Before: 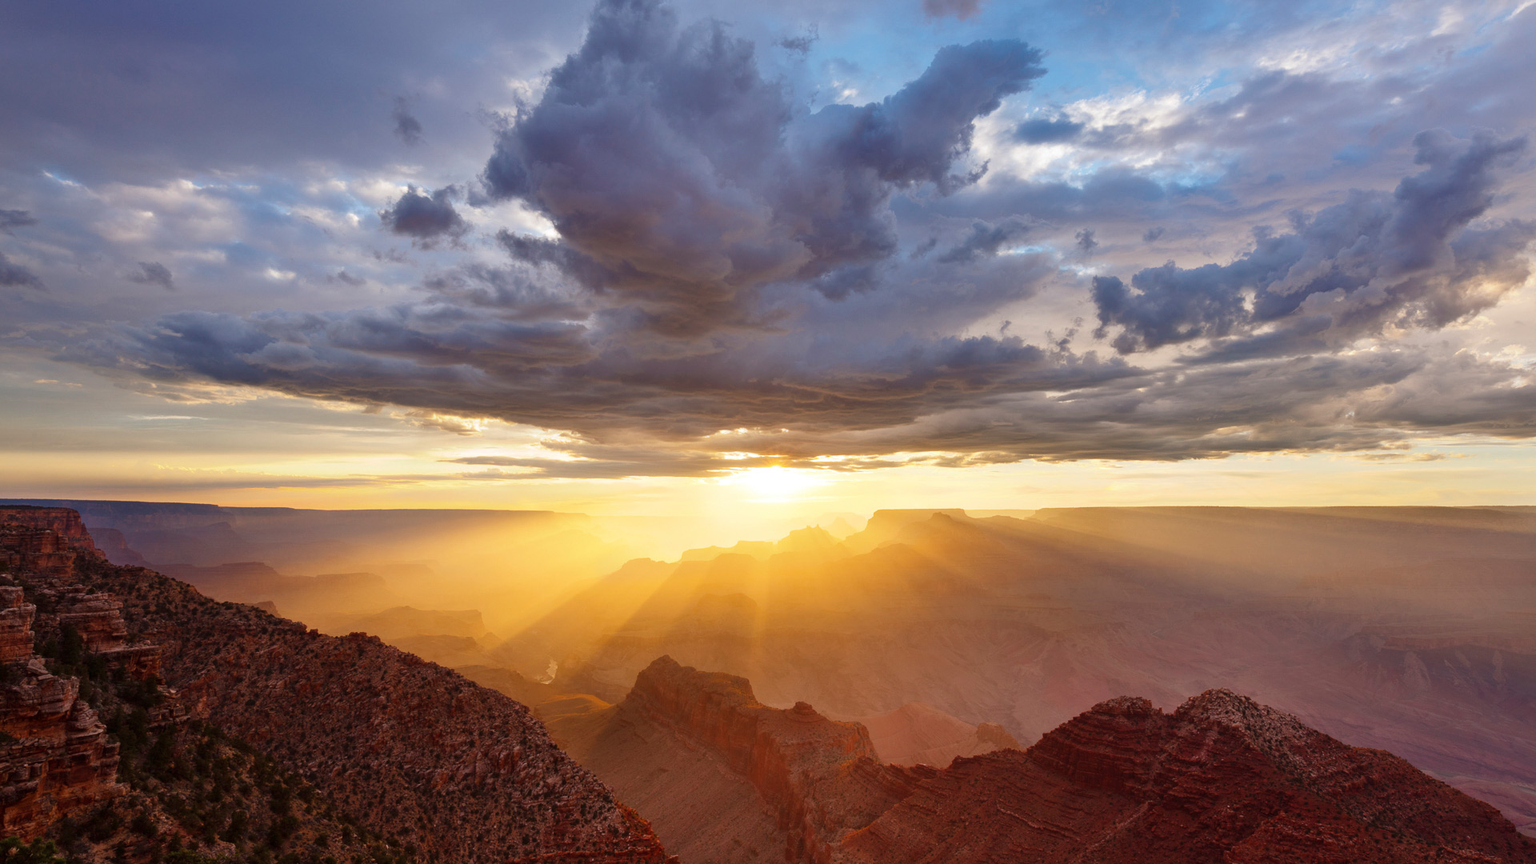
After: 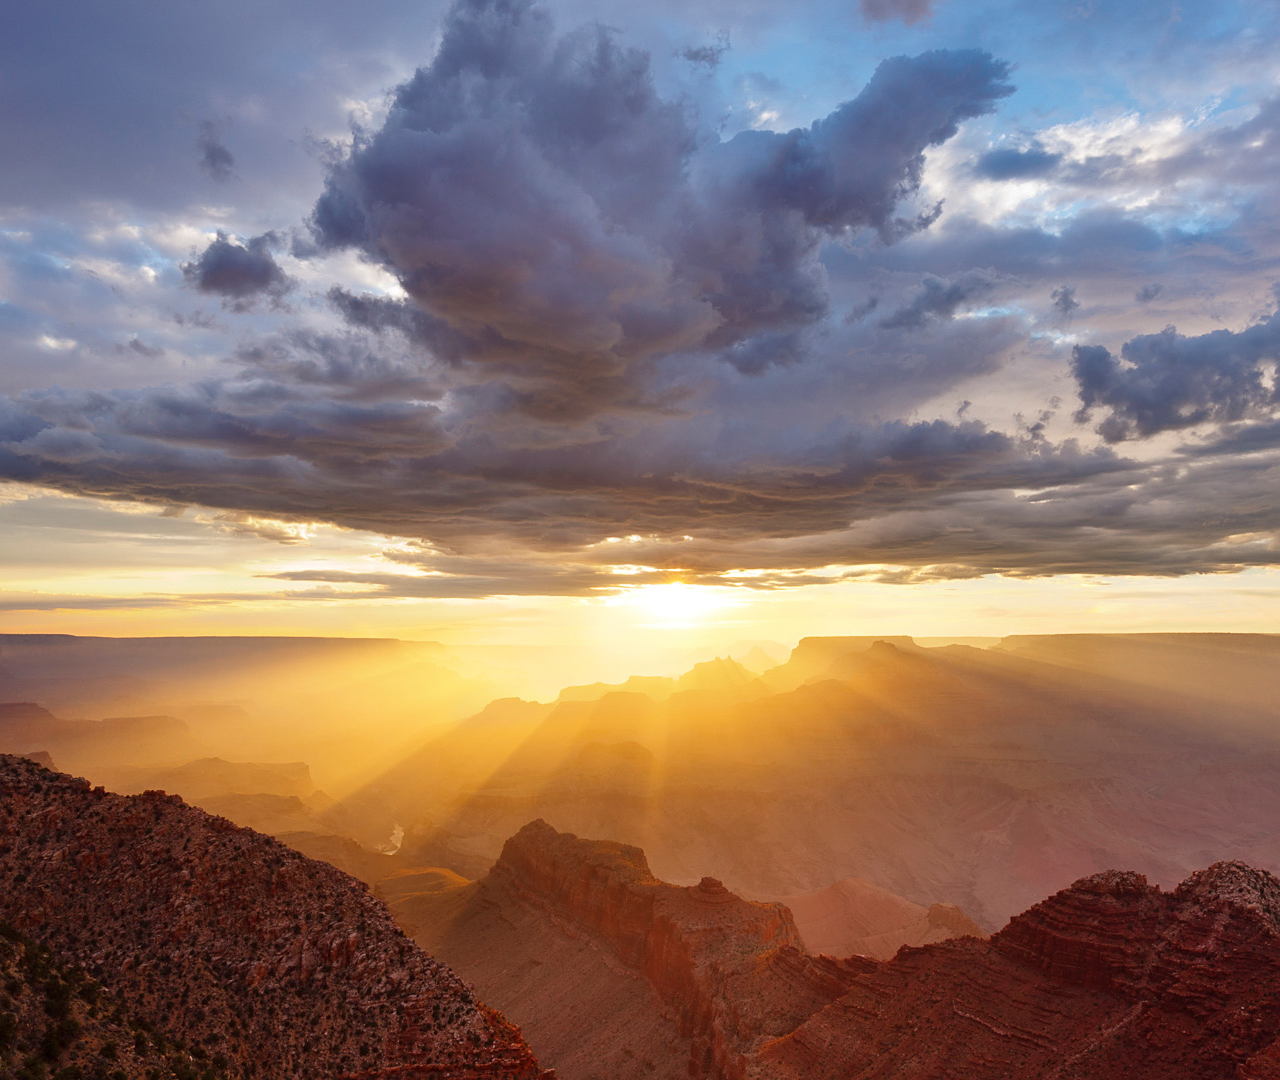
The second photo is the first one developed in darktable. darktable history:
crop and rotate: left 15.295%, right 17.996%
sharpen: amount 0.208
